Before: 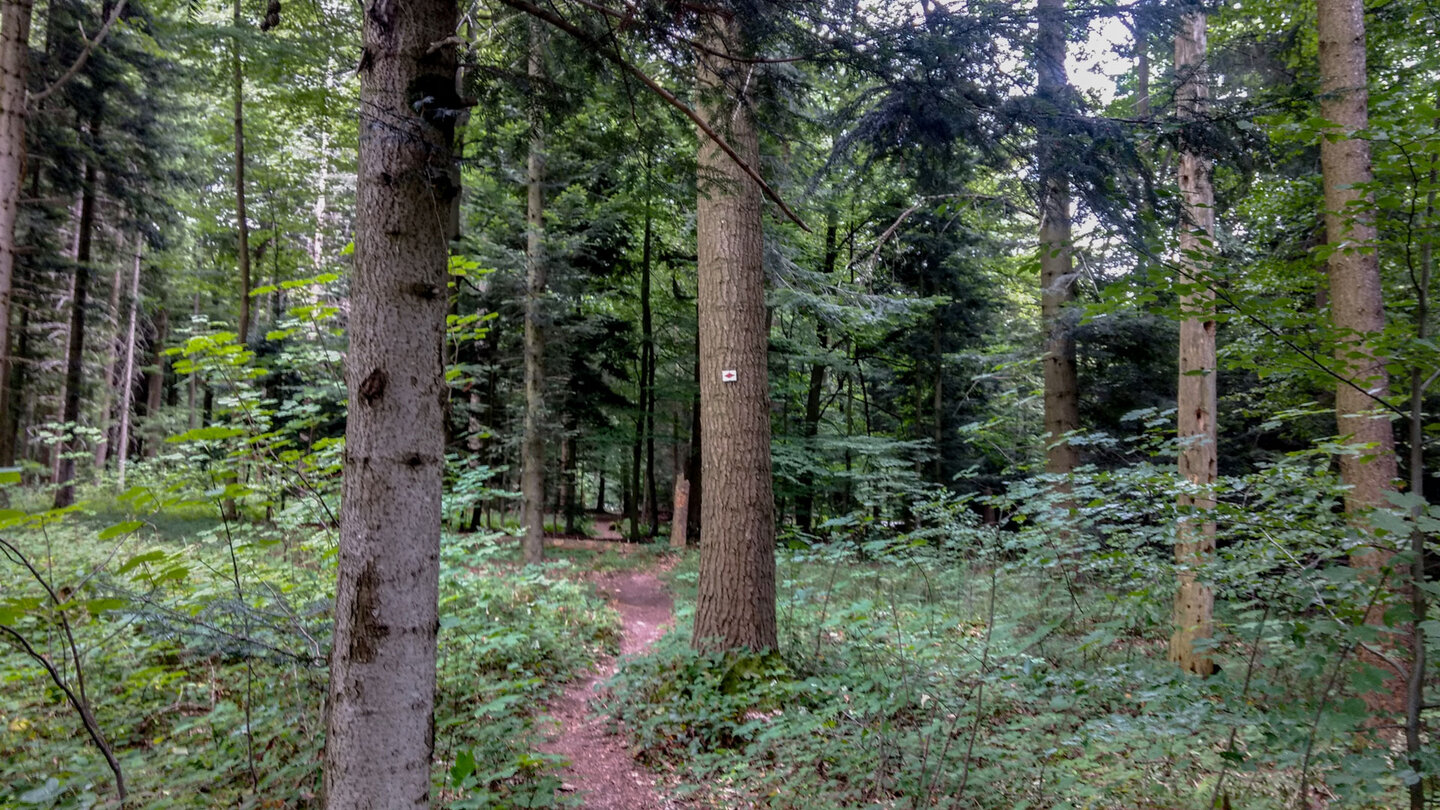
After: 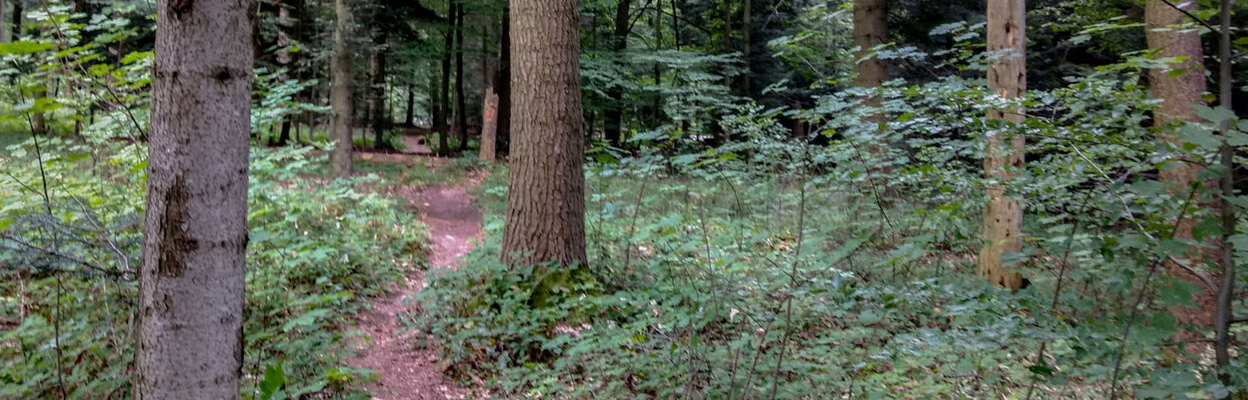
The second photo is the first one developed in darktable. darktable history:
crop and rotate: left 13.267%, top 47.76%, bottom 2.761%
